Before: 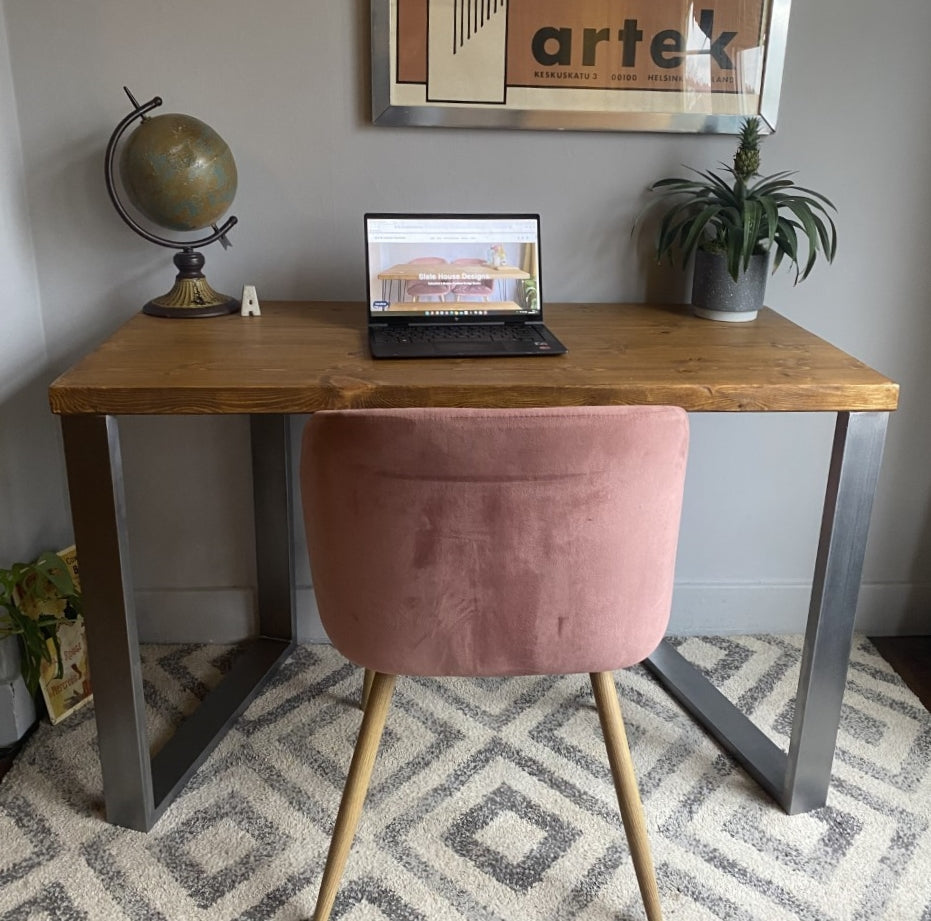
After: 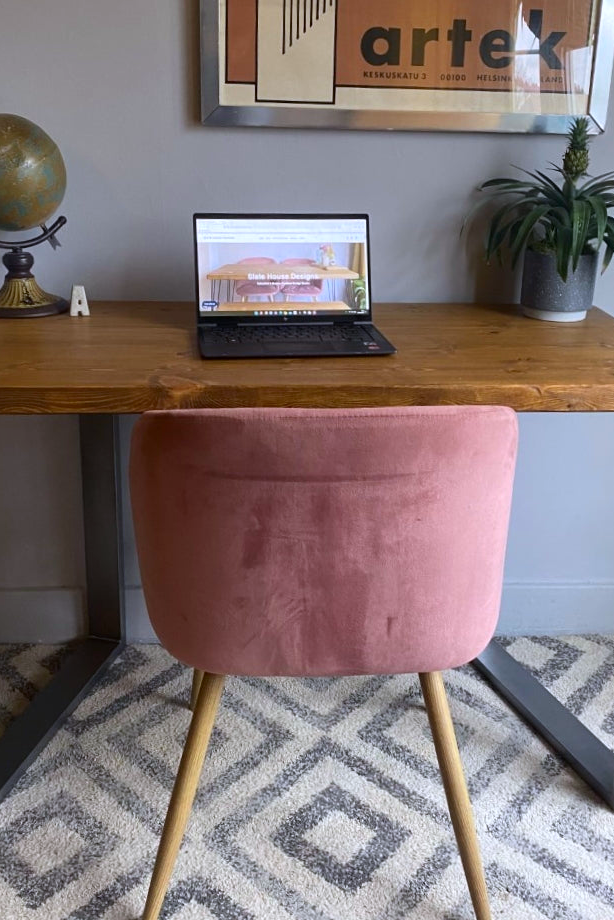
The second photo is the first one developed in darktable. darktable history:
crop and rotate: left 18.442%, right 15.508%
color calibration: illuminant as shot in camera, x 0.358, y 0.373, temperature 4628.91 K
contrast brightness saturation: brightness -0.02, saturation 0.35
